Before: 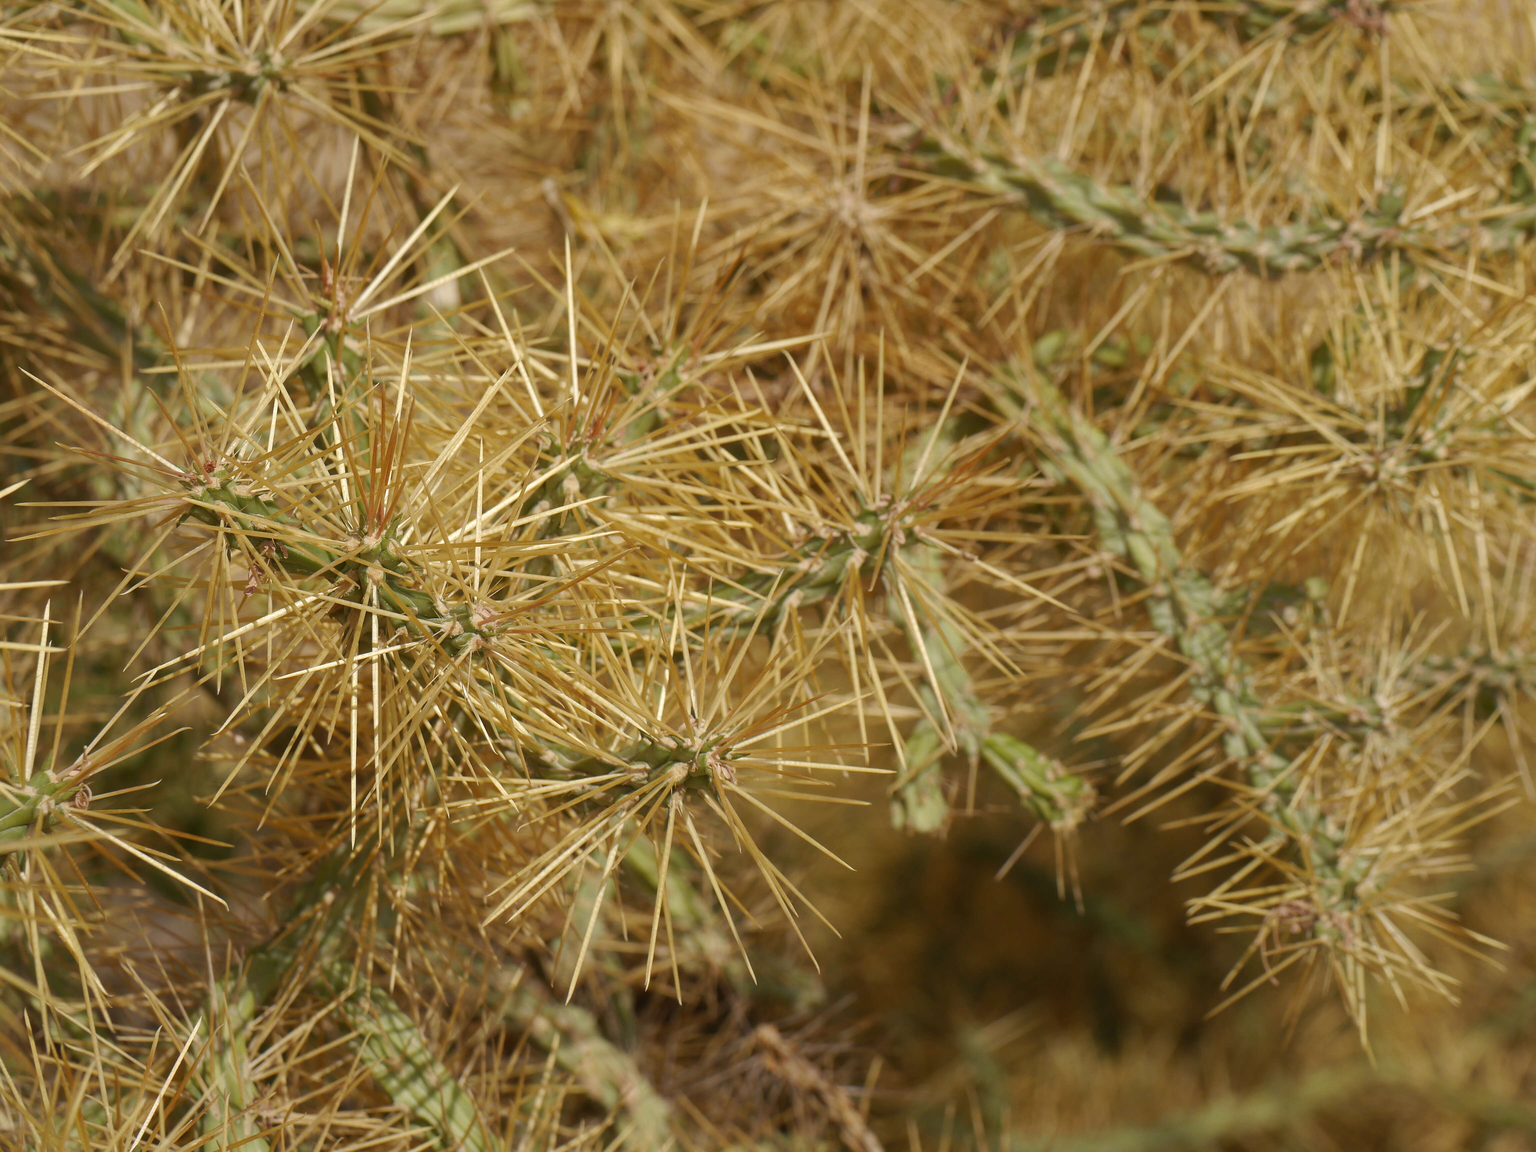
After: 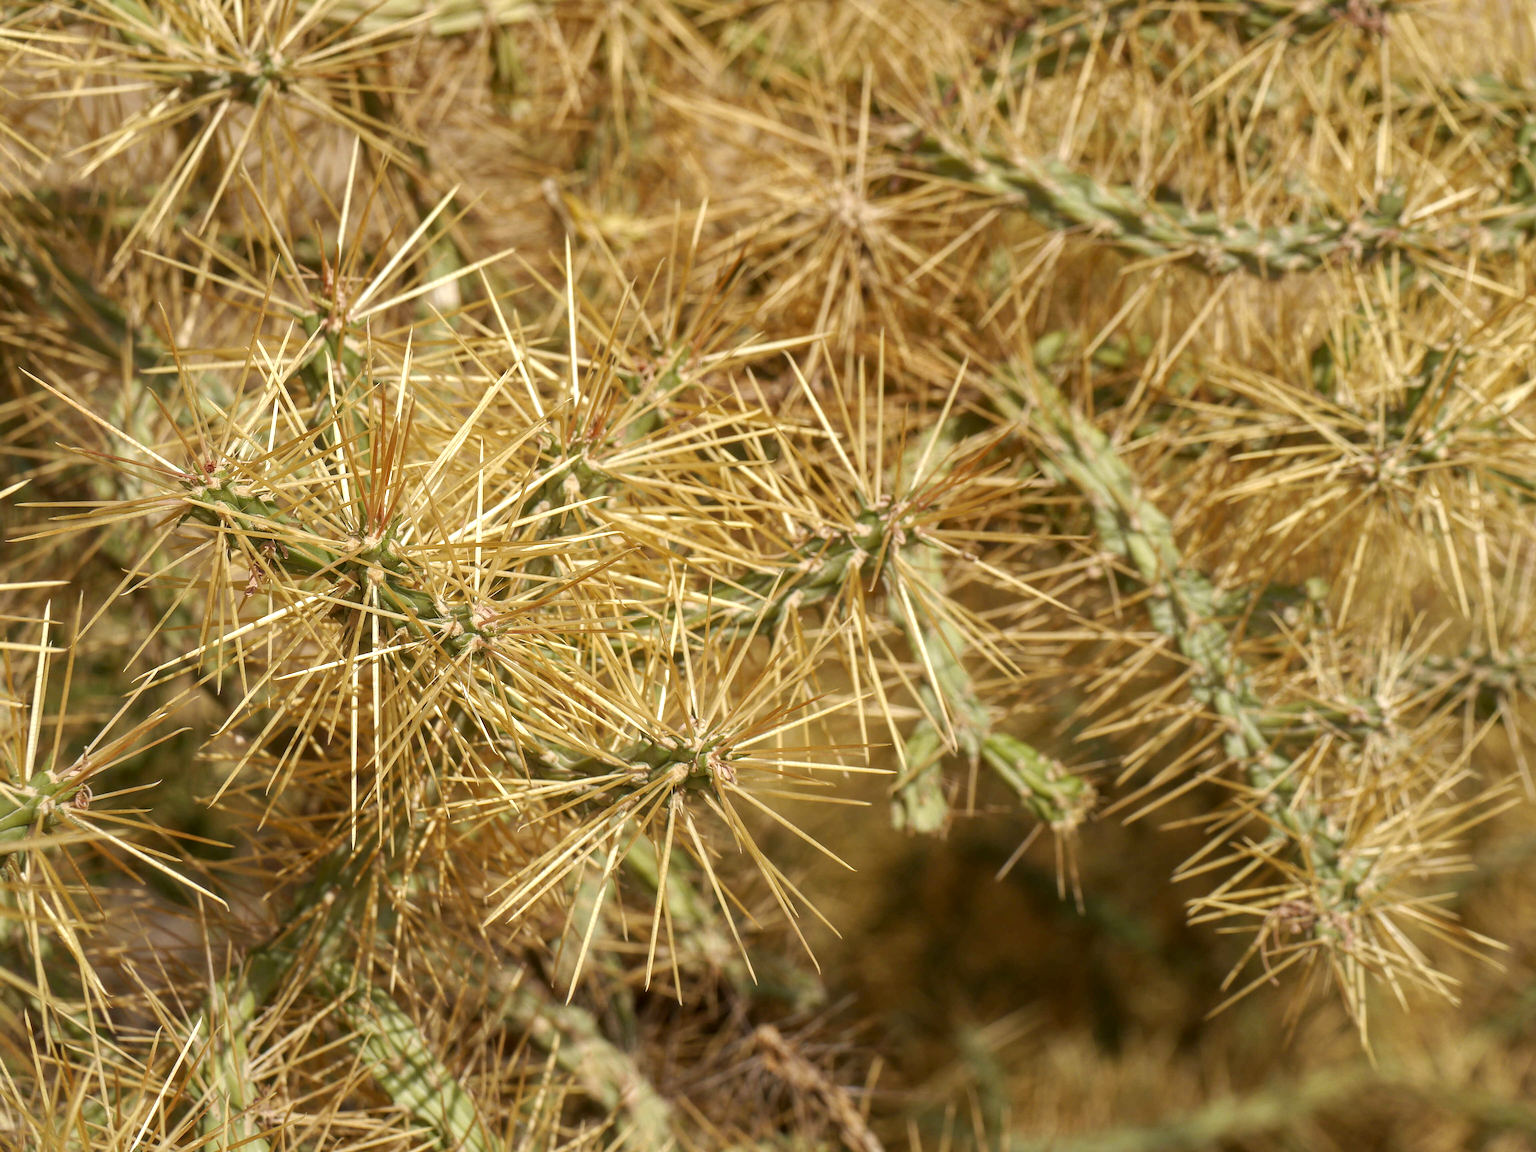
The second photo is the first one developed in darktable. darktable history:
local contrast: detail 130%
exposure: exposure 0.362 EV, compensate highlight preservation false
